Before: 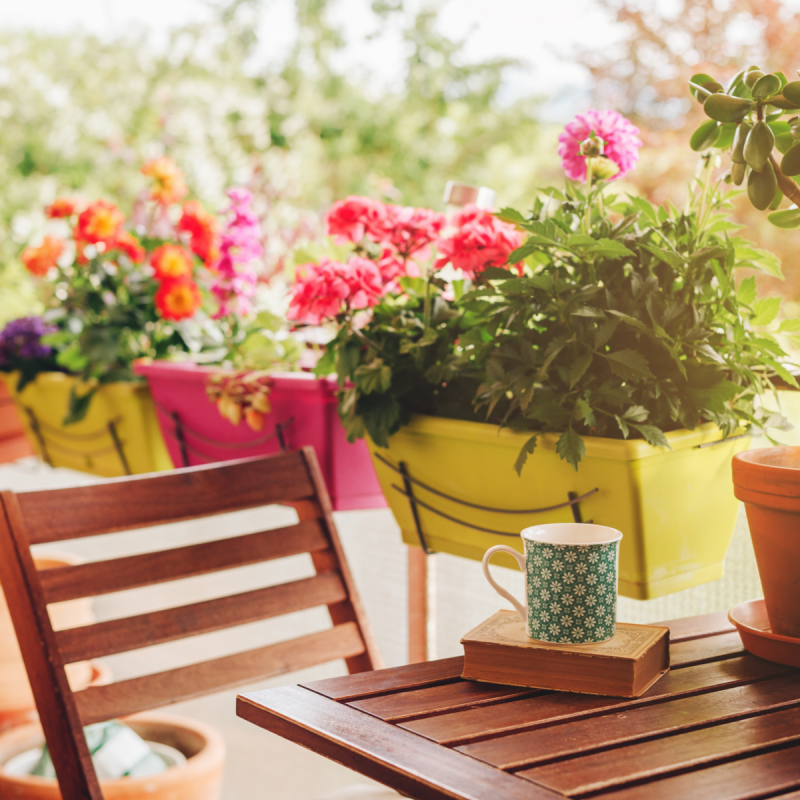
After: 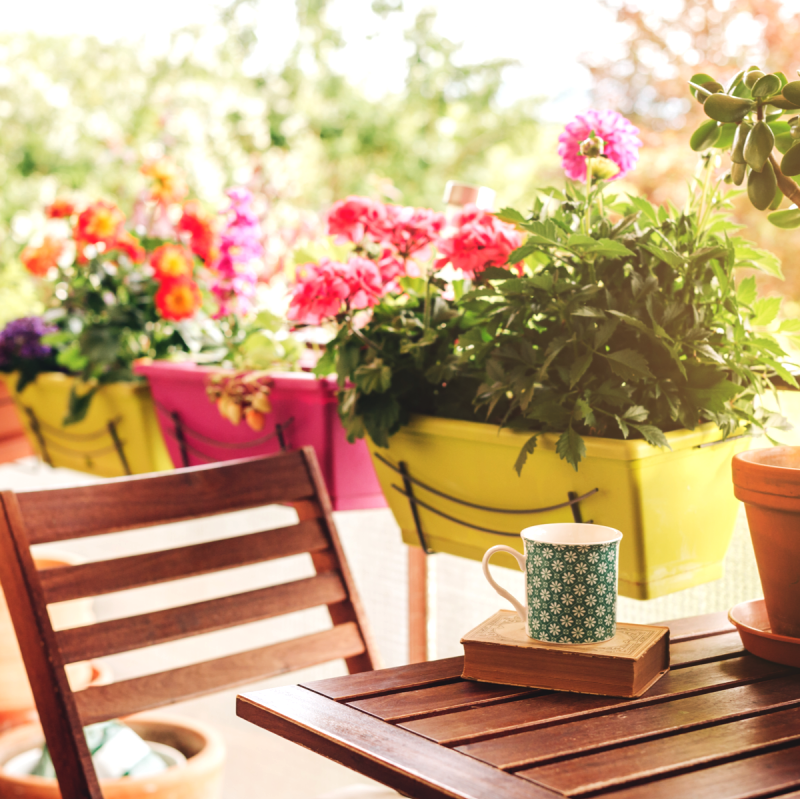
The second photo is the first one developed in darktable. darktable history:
tone equalizer: -8 EV -0.402 EV, -7 EV -0.398 EV, -6 EV -0.339 EV, -5 EV -0.244 EV, -3 EV 0.206 EV, -2 EV 0.342 EV, -1 EV 0.384 EV, +0 EV 0.414 EV, edges refinement/feathering 500, mask exposure compensation -1.57 EV, preserve details no
crop: bottom 0.076%
